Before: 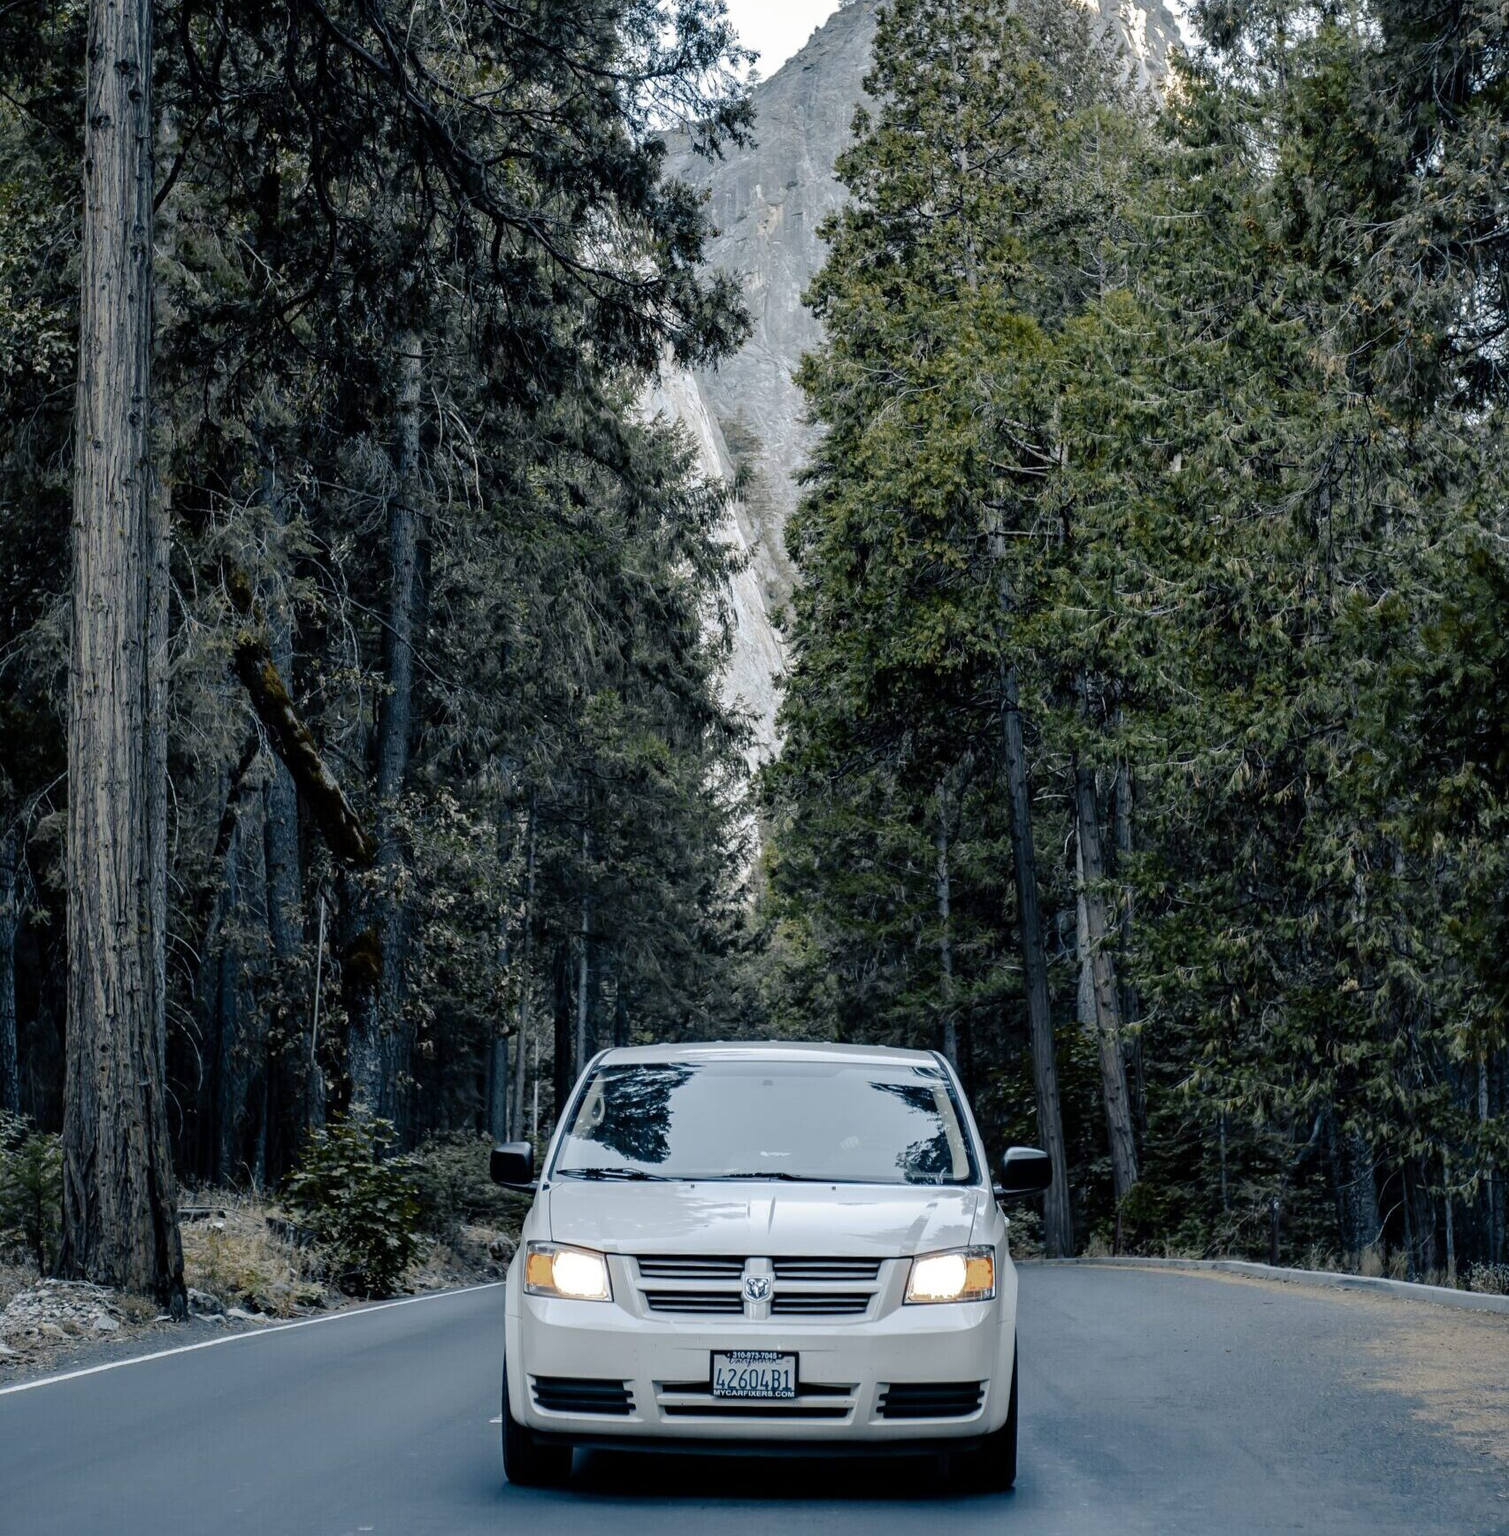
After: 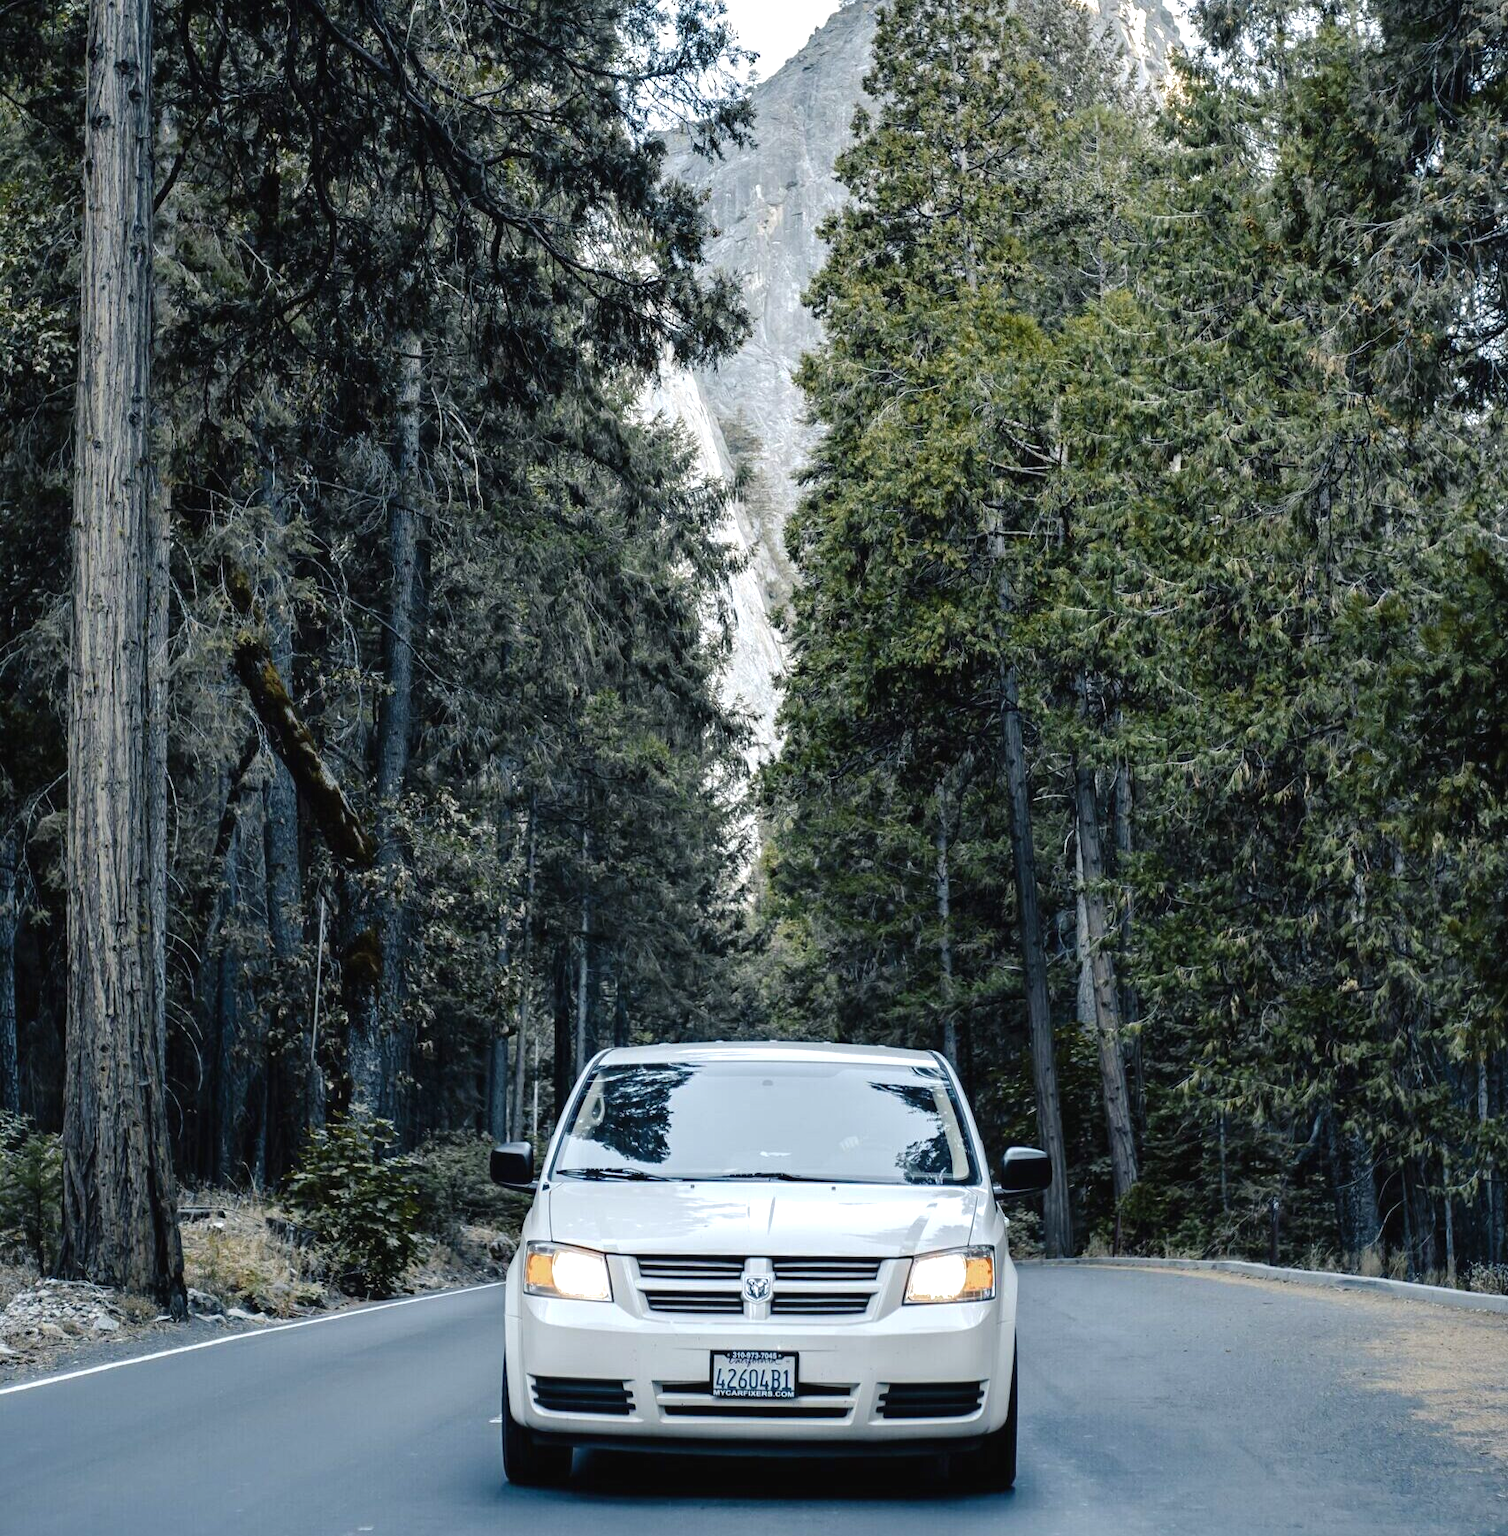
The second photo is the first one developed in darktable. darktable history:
exposure: black level correction -0.002, exposure 0.544 EV, compensate highlight preservation false
